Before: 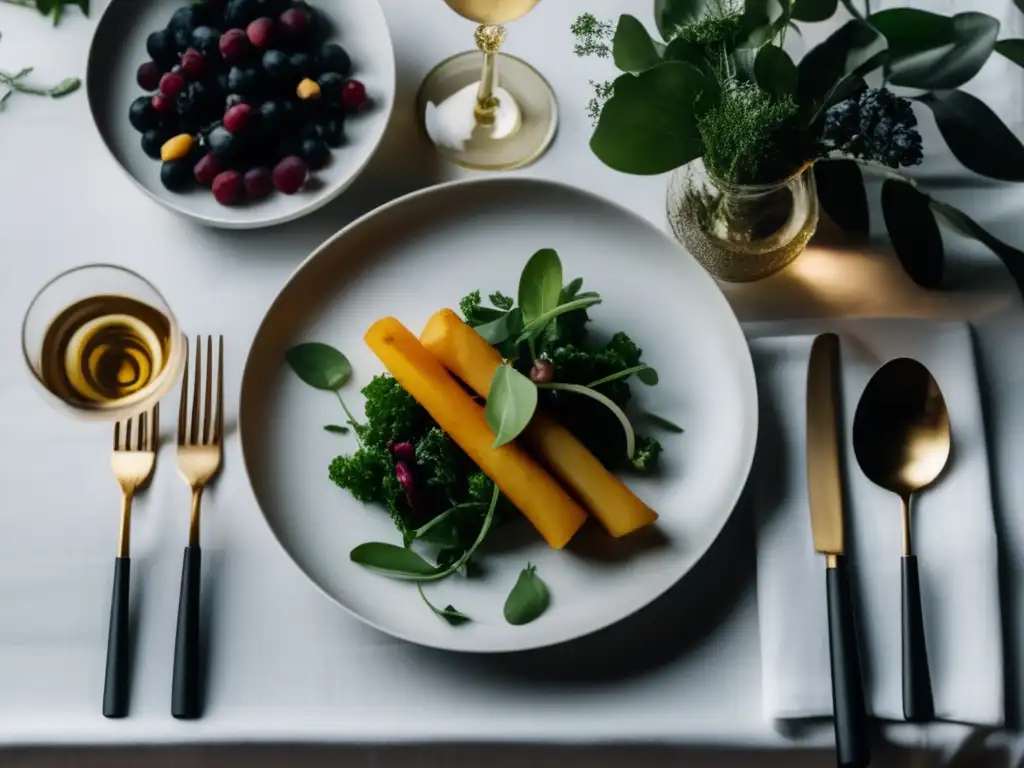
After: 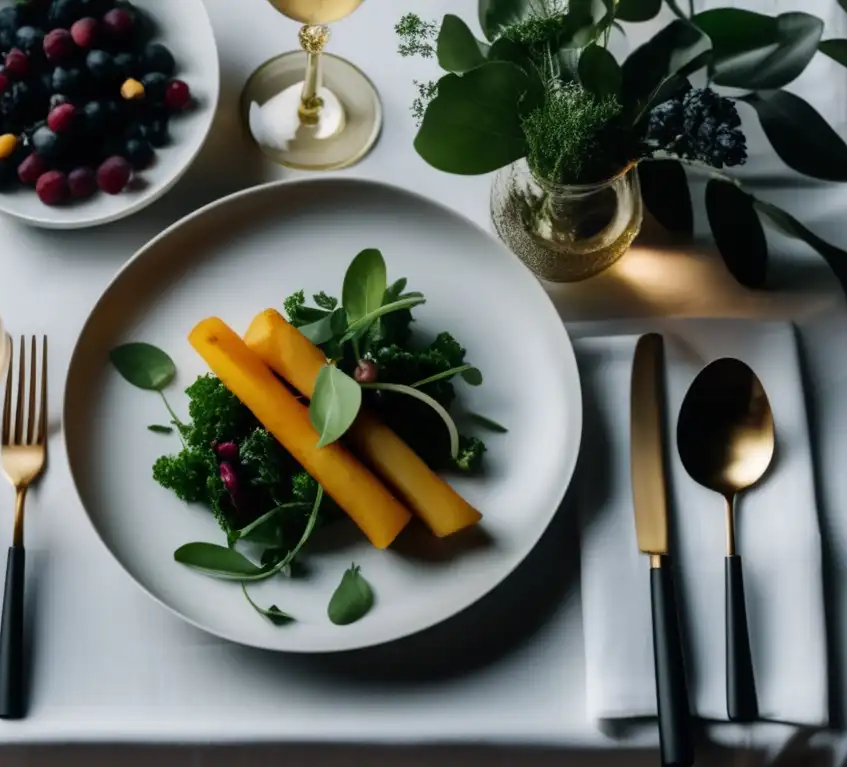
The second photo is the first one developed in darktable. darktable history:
crop: left 17.265%, bottom 0.027%
base curve: preserve colors none
tone equalizer: edges refinement/feathering 500, mask exposure compensation -1.57 EV, preserve details no
